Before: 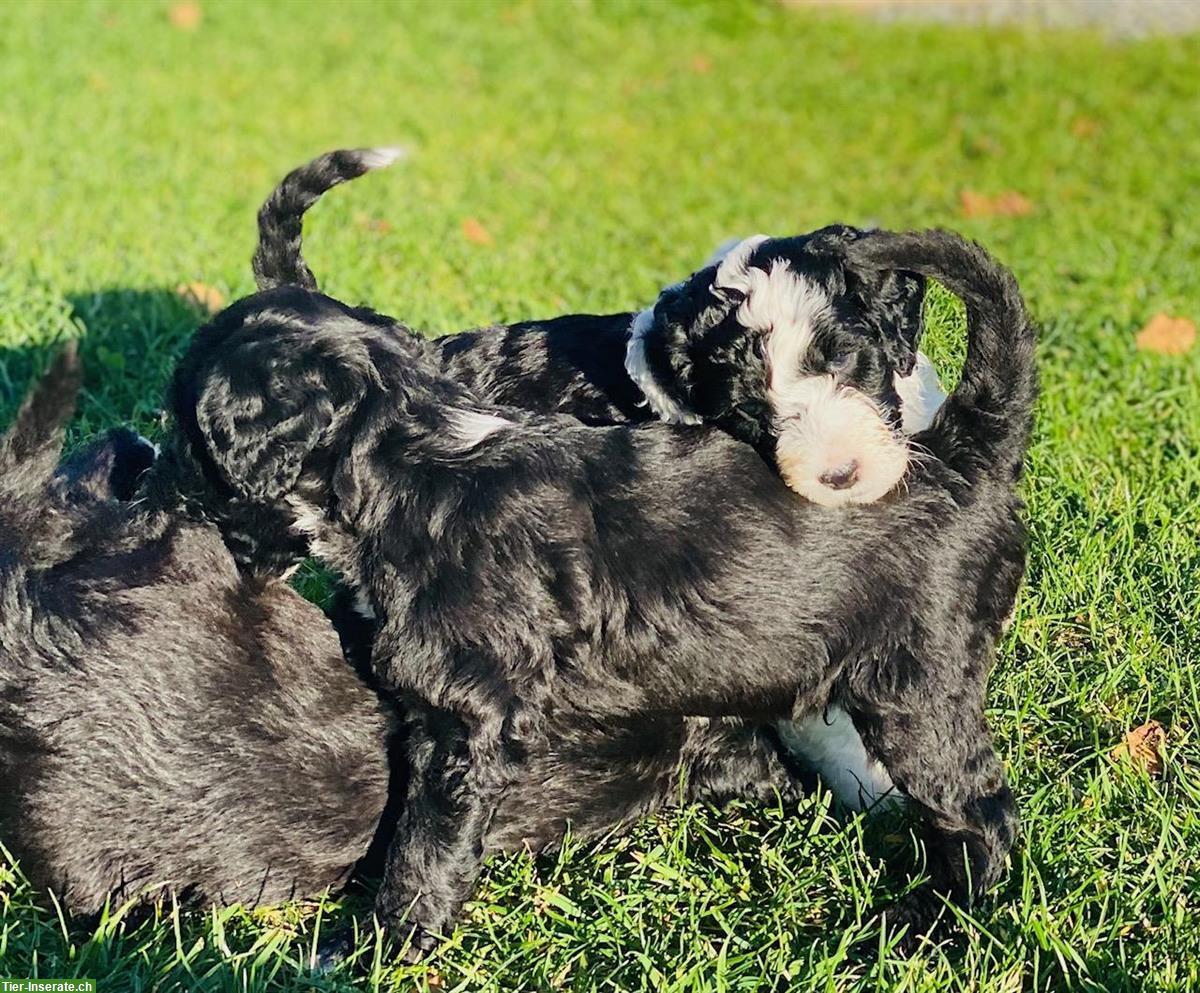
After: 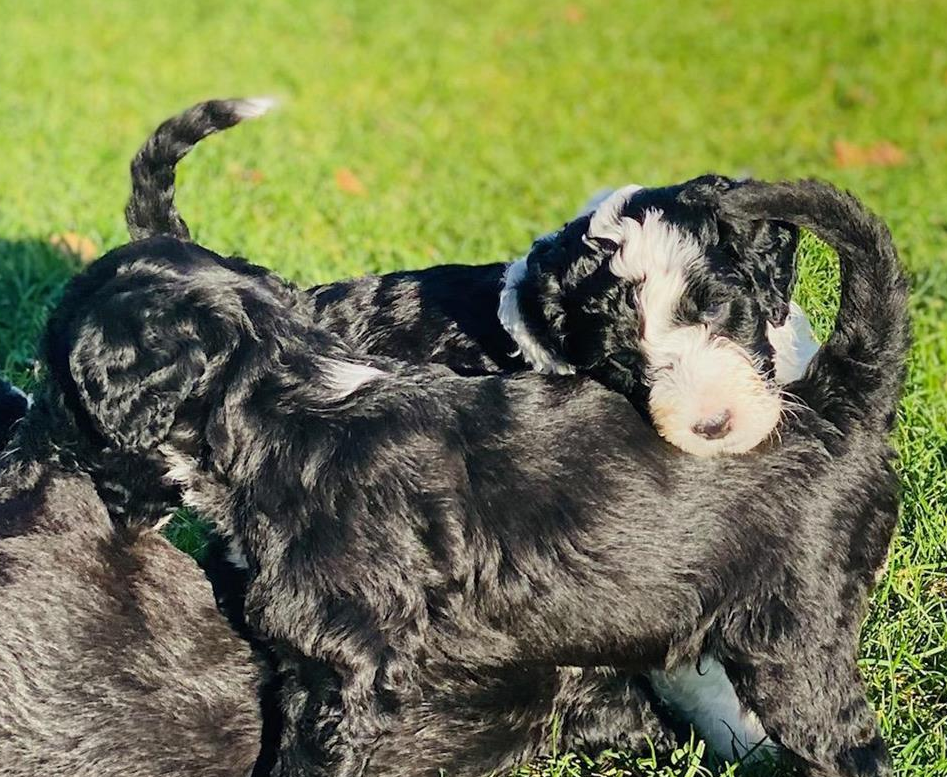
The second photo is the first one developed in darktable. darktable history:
crop and rotate: left 10.656%, top 5.105%, right 10.385%, bottom 16.571%
